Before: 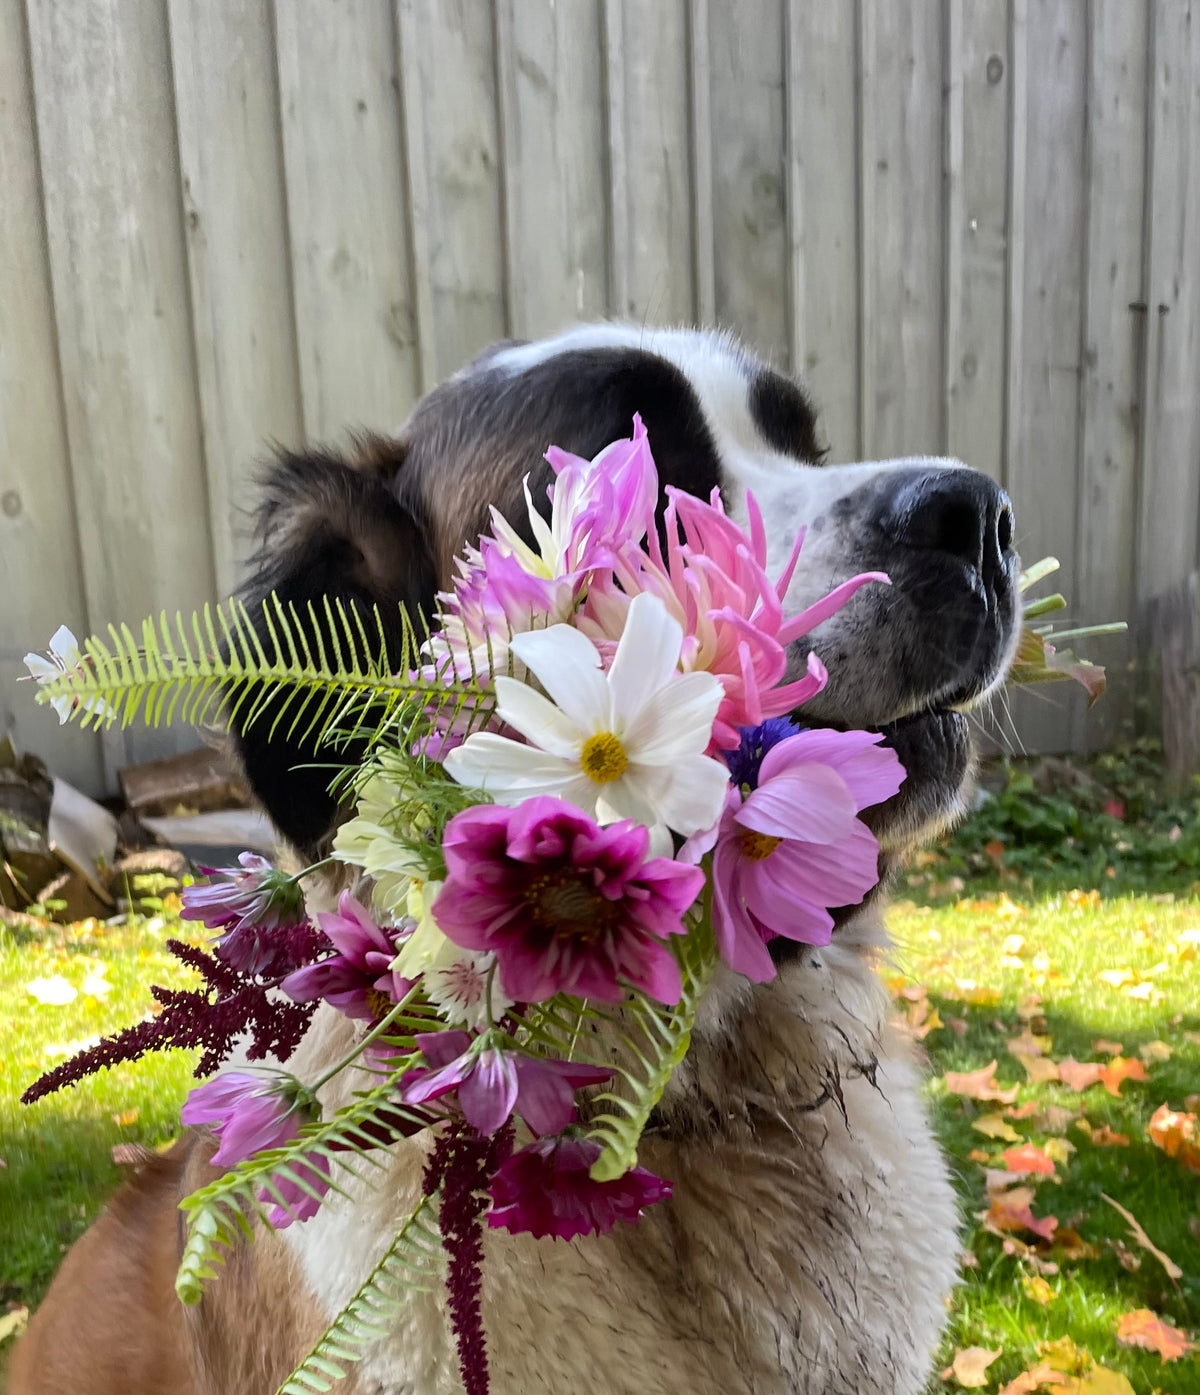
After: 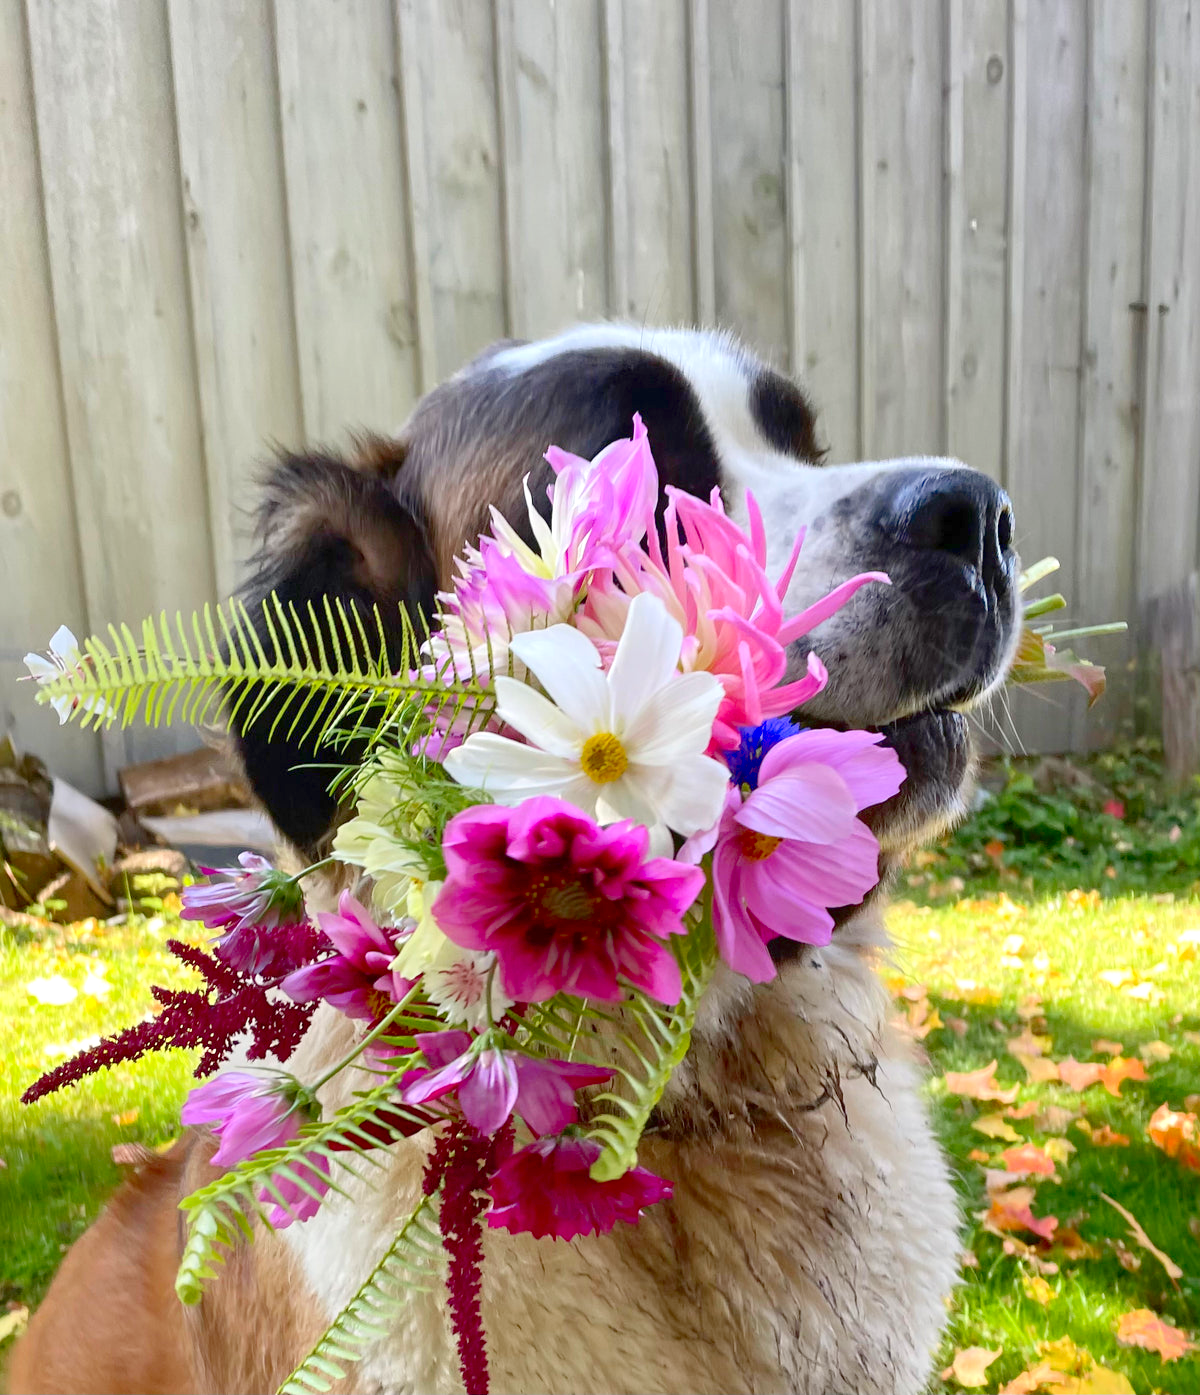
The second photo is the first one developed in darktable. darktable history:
levels: levels [0, 0.397, 0.955]
contrast brightness saturation: brightness -0.09
